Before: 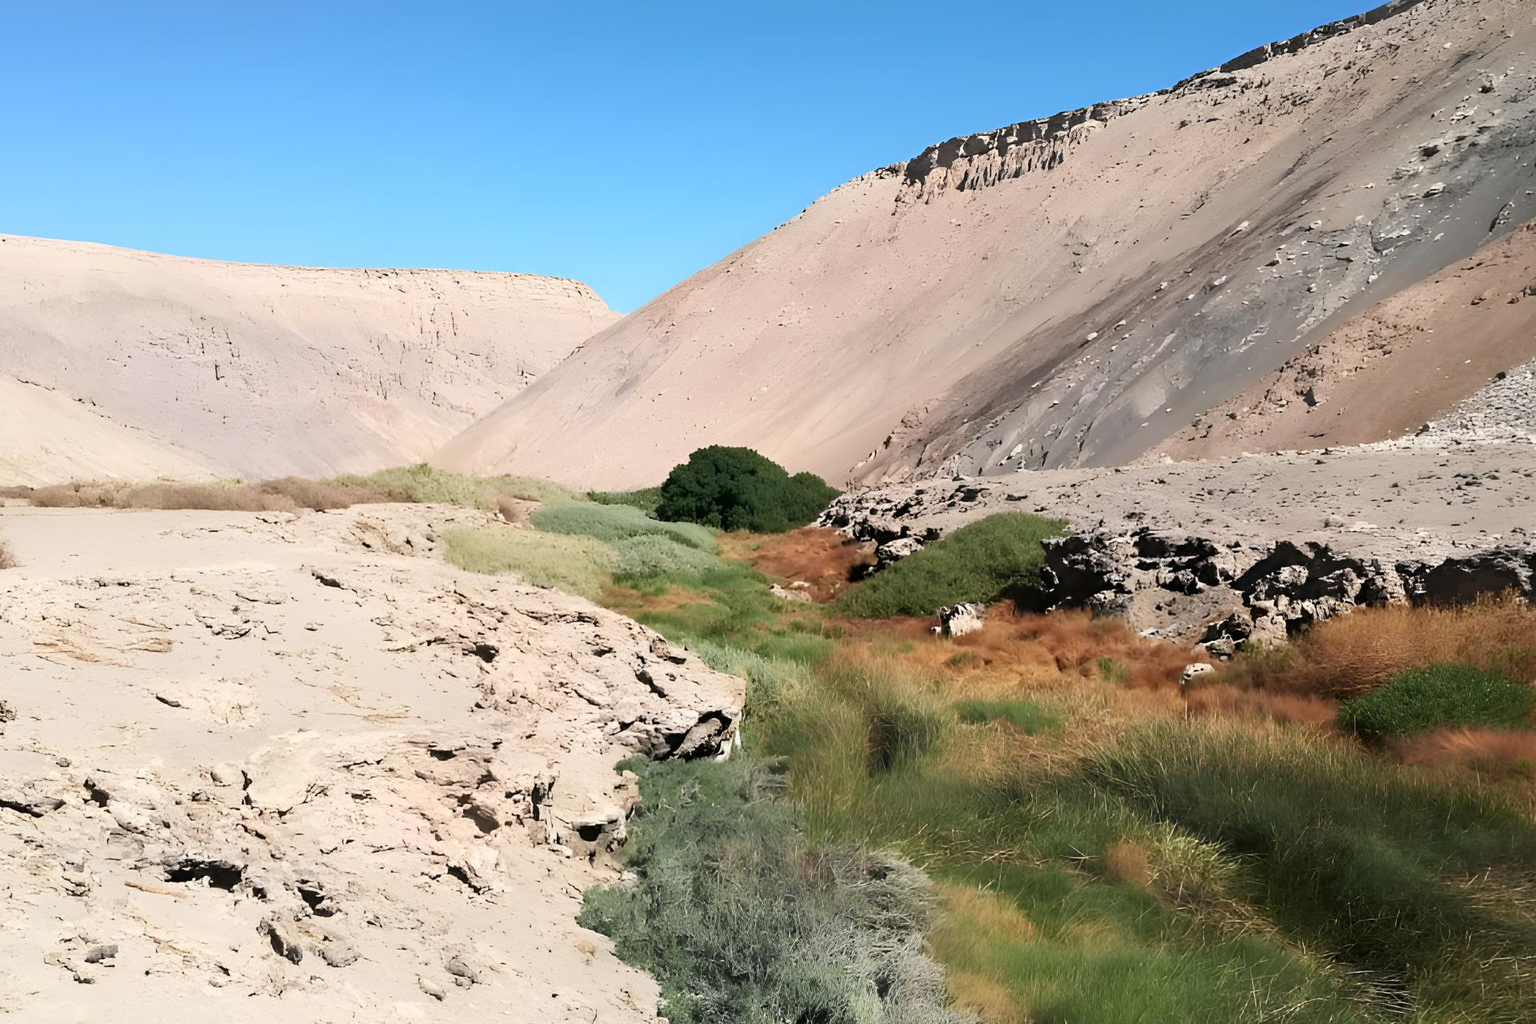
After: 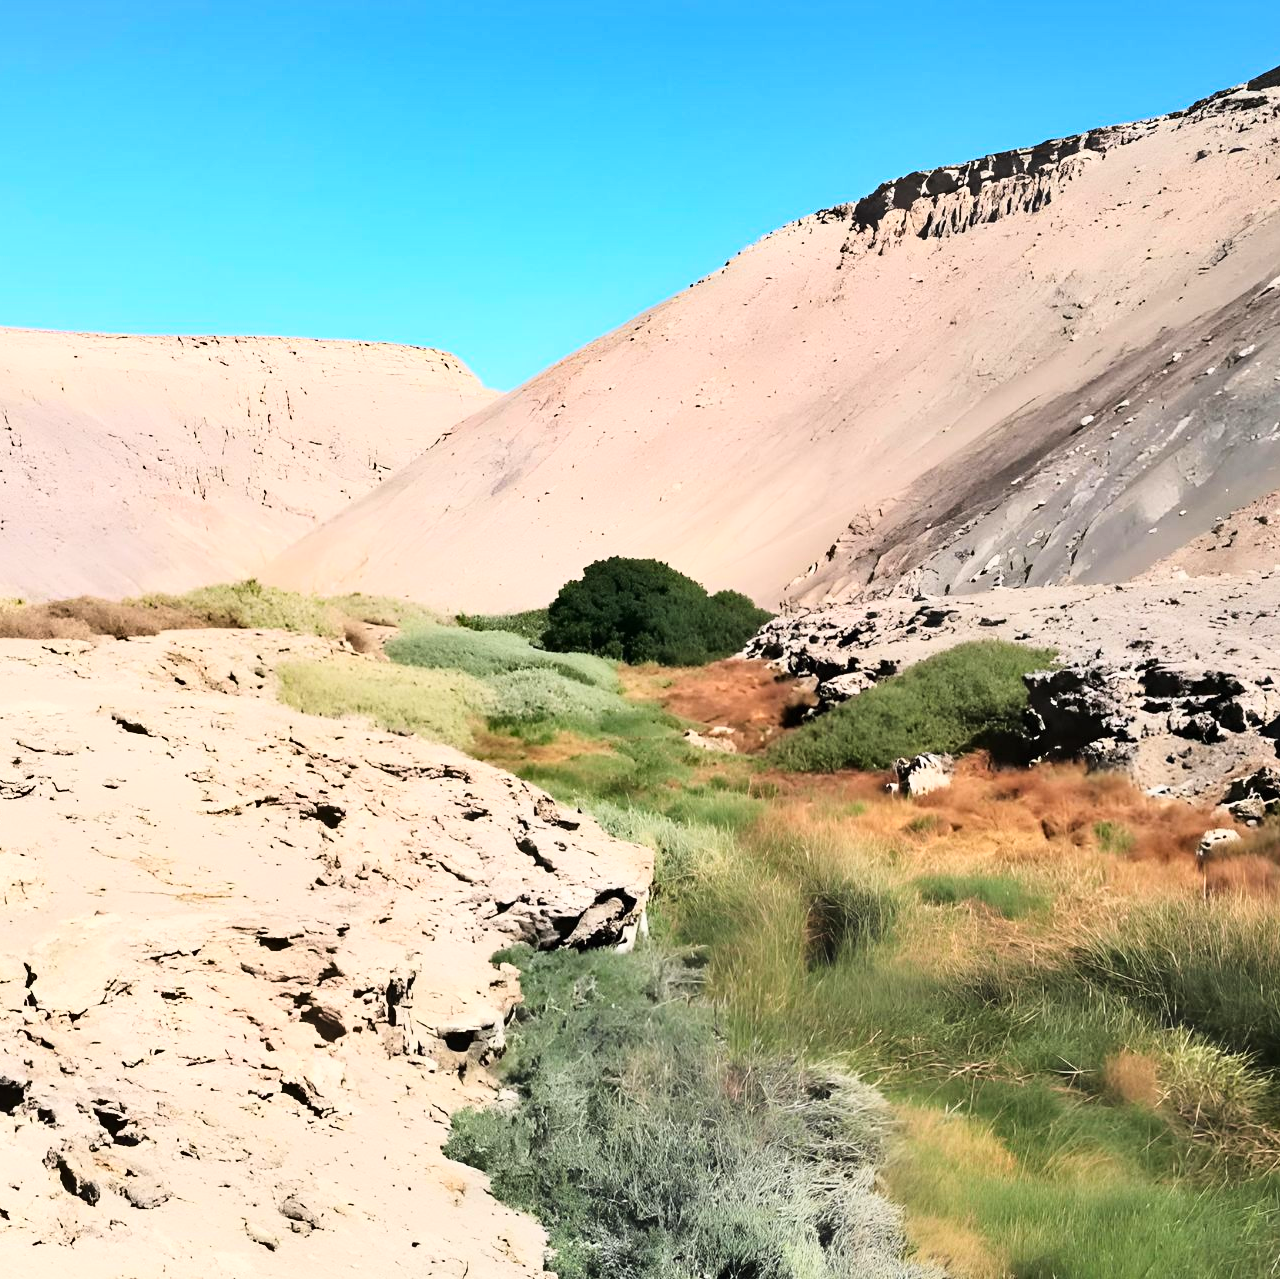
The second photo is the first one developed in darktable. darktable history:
base curve: curves: ch0 [(0, 0) (0.028, 0.03) (0.121, 0.232) (0.46, 0.748) (0.859, 0.968) (1, 1)]
crop and rotate: left 14.486%, right 18.831%
shadows and highlights: shadows 61.31, soften with gaussian
